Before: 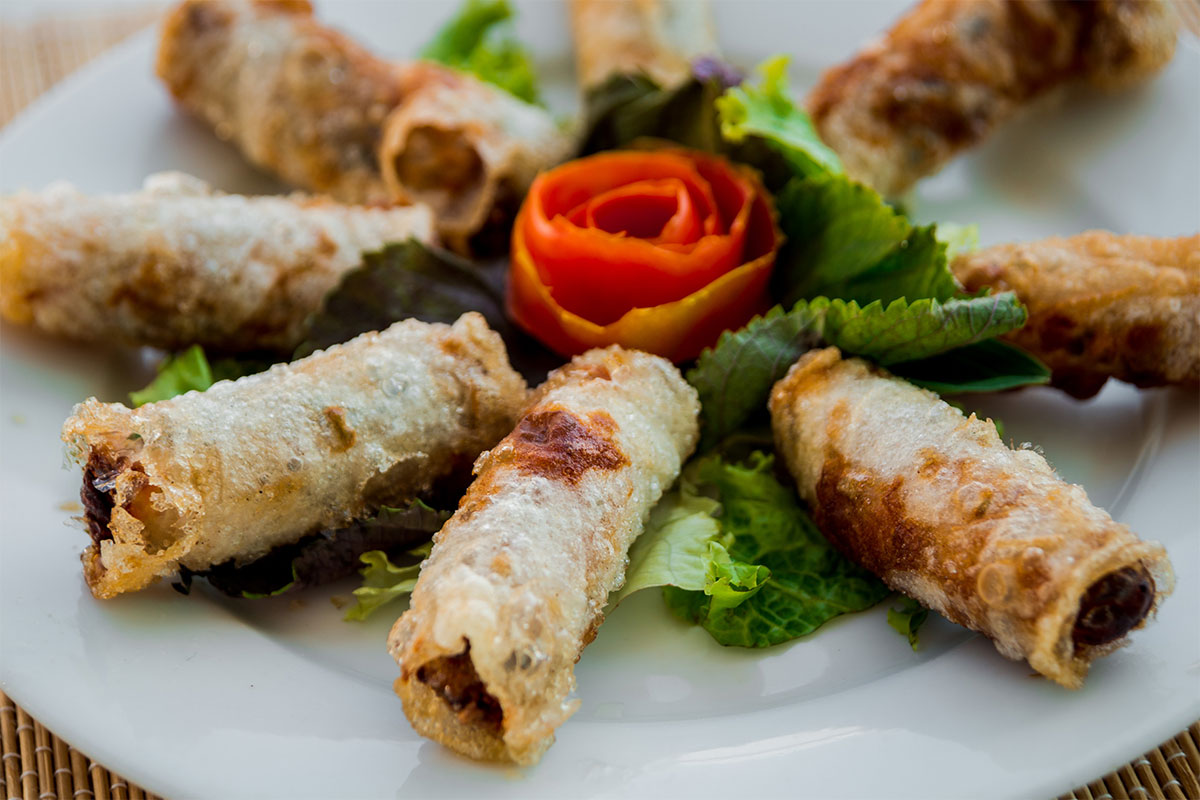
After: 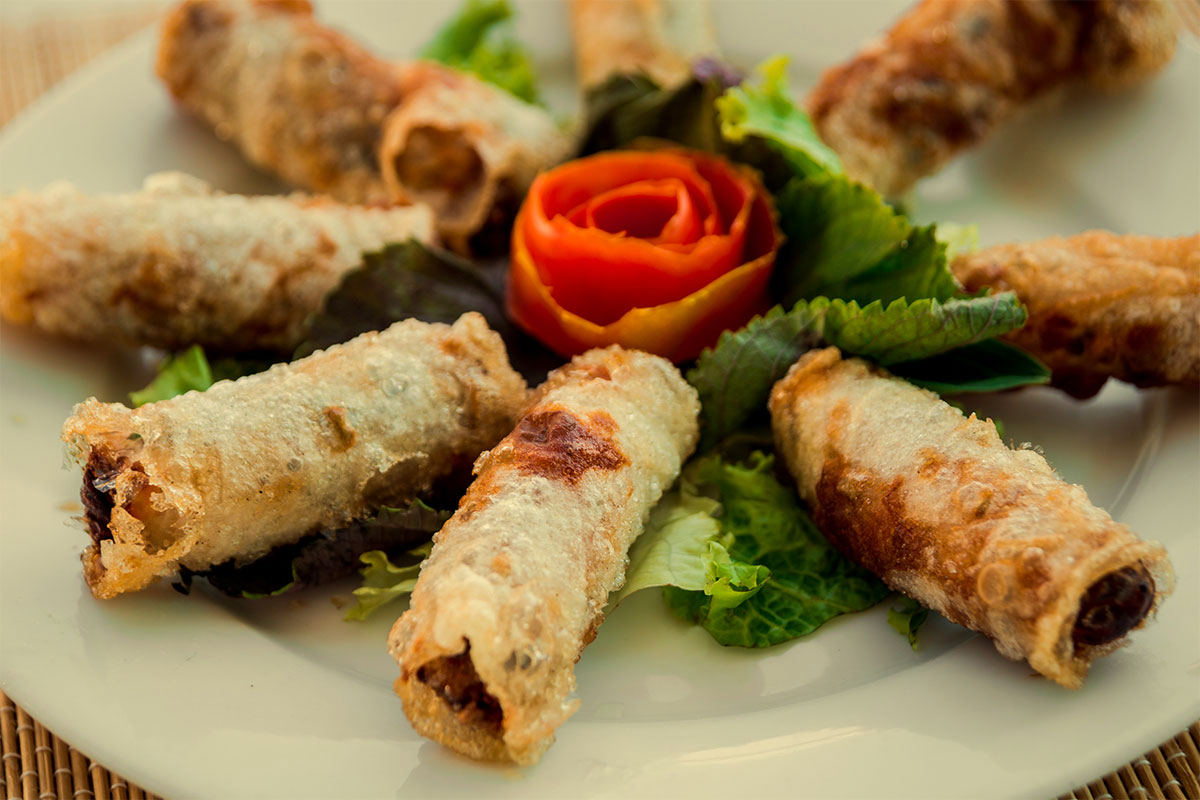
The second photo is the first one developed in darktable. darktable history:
exposure: exposure -0.05 EV
white balance: red 1.08, blue 0.791
